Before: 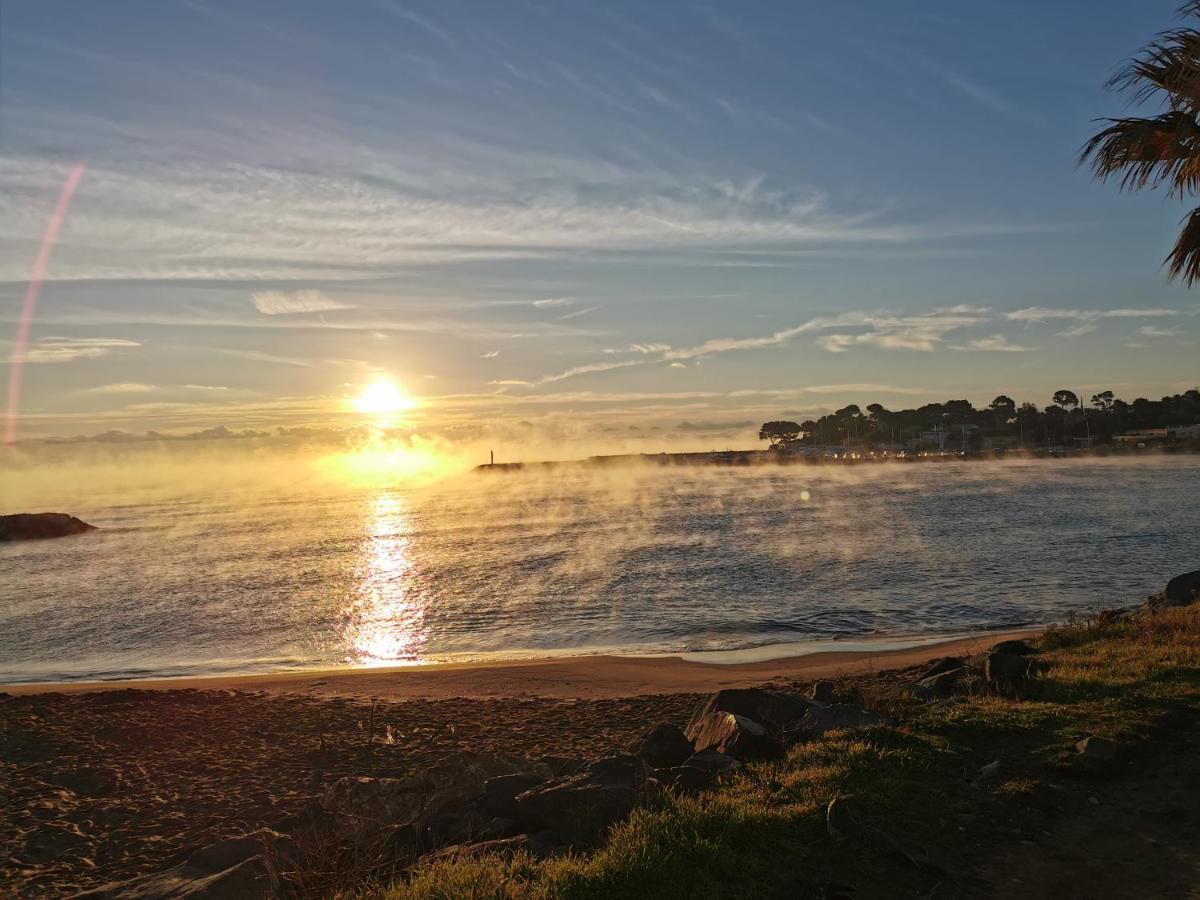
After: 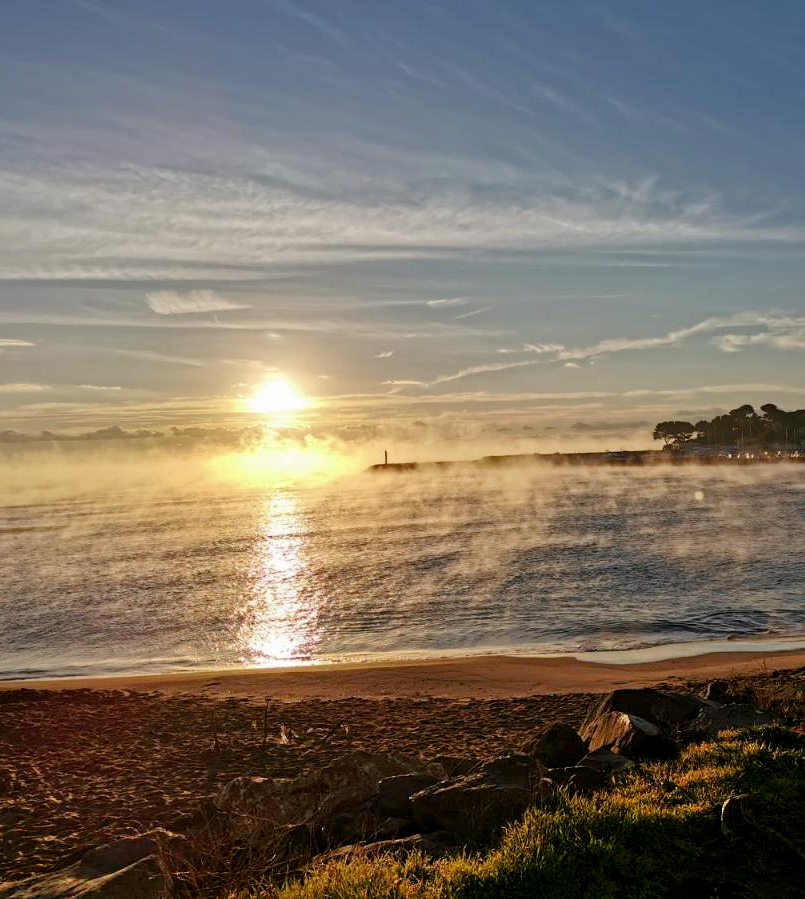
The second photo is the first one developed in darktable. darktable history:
color balance rgb: power › hue 315.12°, global offset › luminance -0.499%, perceptual saturation grading › global saturation -0.134%, perceptual saturation grading › highlights -19.701%, perceptual saturation grading › shadows 19.083%
shadows and highlights: low approximation 0.01, soften with gaussian
crop and rotate: left 8.891%, right 24.025%
